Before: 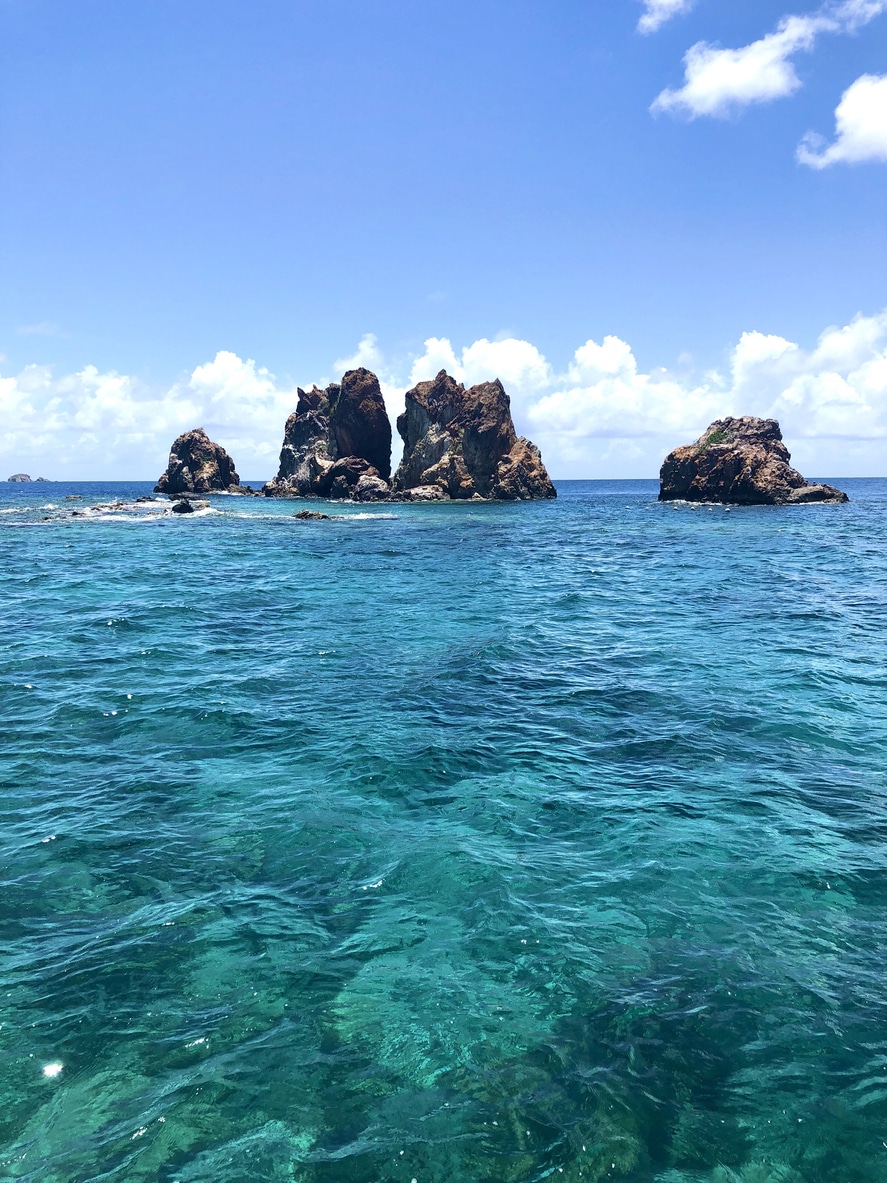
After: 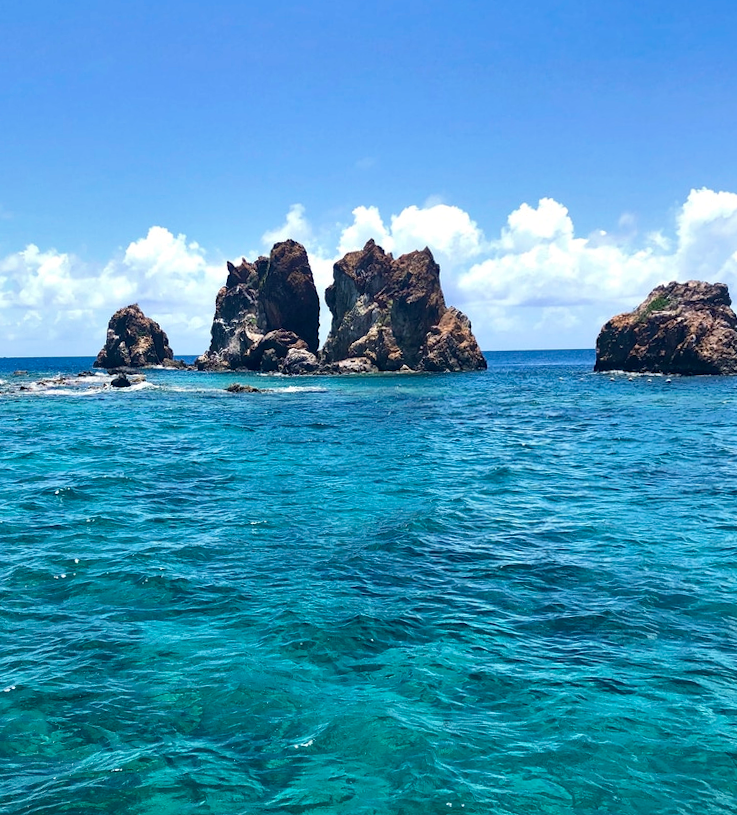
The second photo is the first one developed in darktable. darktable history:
crop and rotate: left 2.425%, top 11.305%, right 9.6%, bottom 15.08%
rotate and perspective: rotation 0.062°, lens shift (vertical) 0.115, lens shift (horizontal) -0.133, crop left 0.047, crop right 0.94, crop top 0.061, crop bottom 0.94
haze removal: compatibility mode true, adaptive false
shadows and highlights: shadows 53, soften with gaussian
